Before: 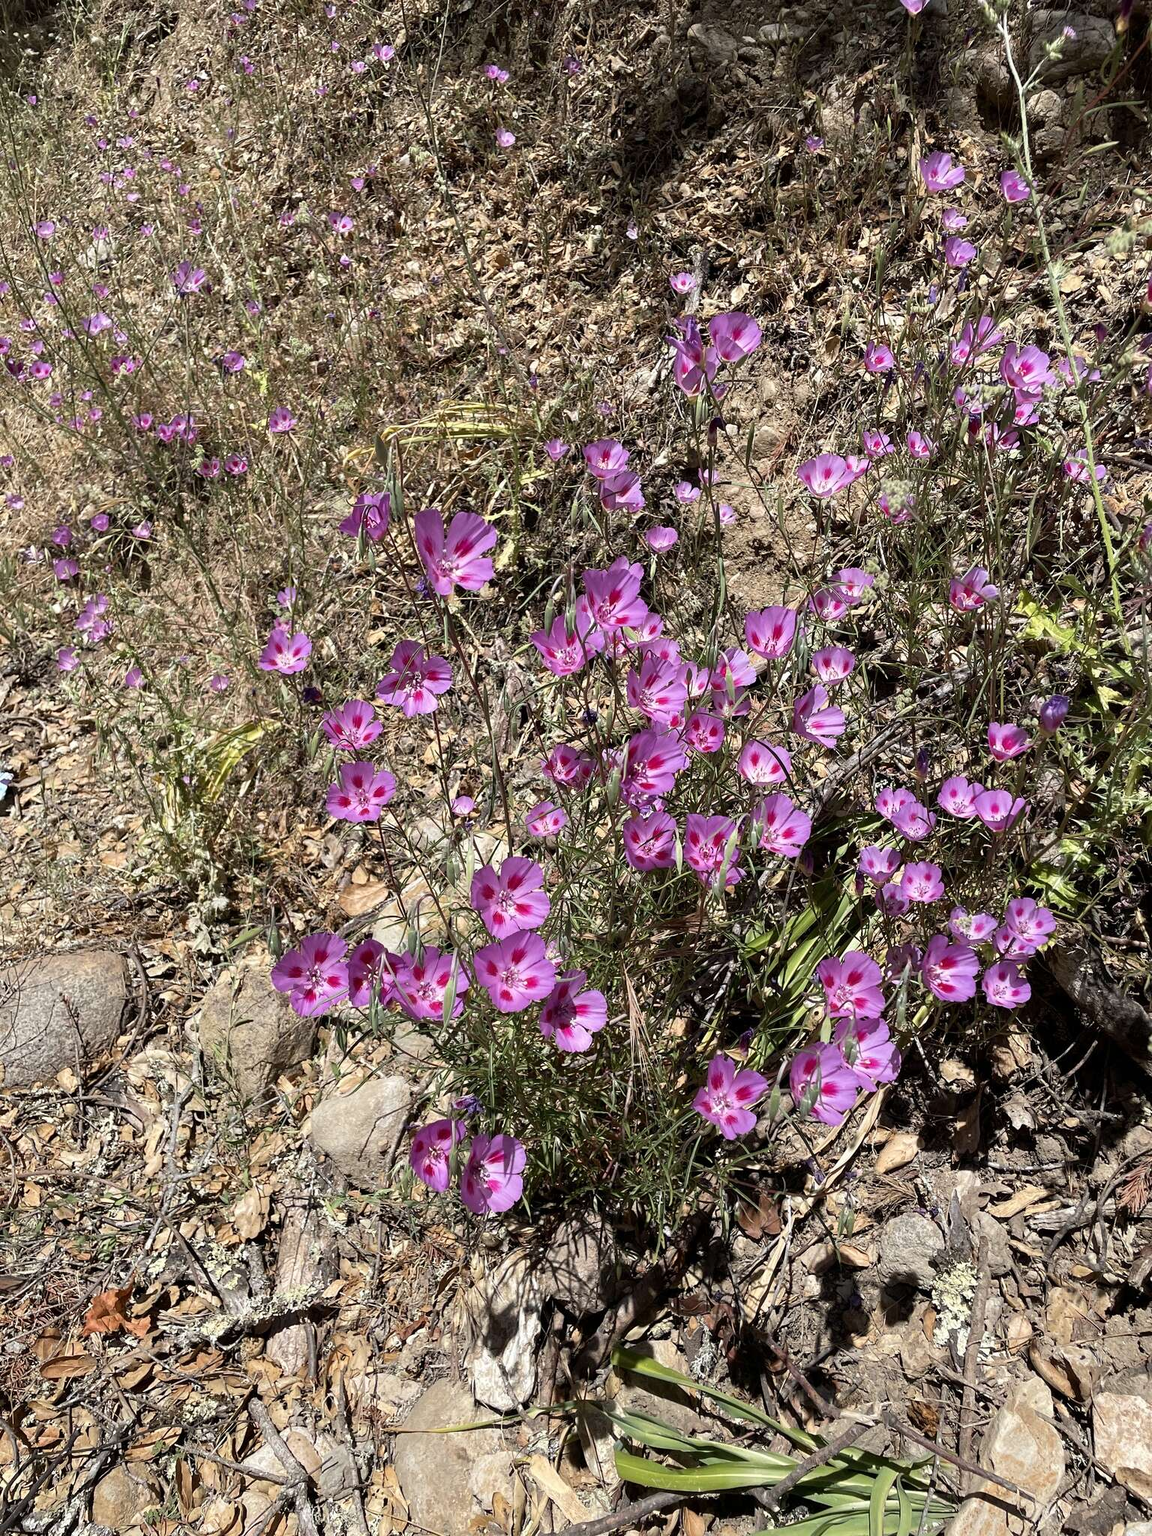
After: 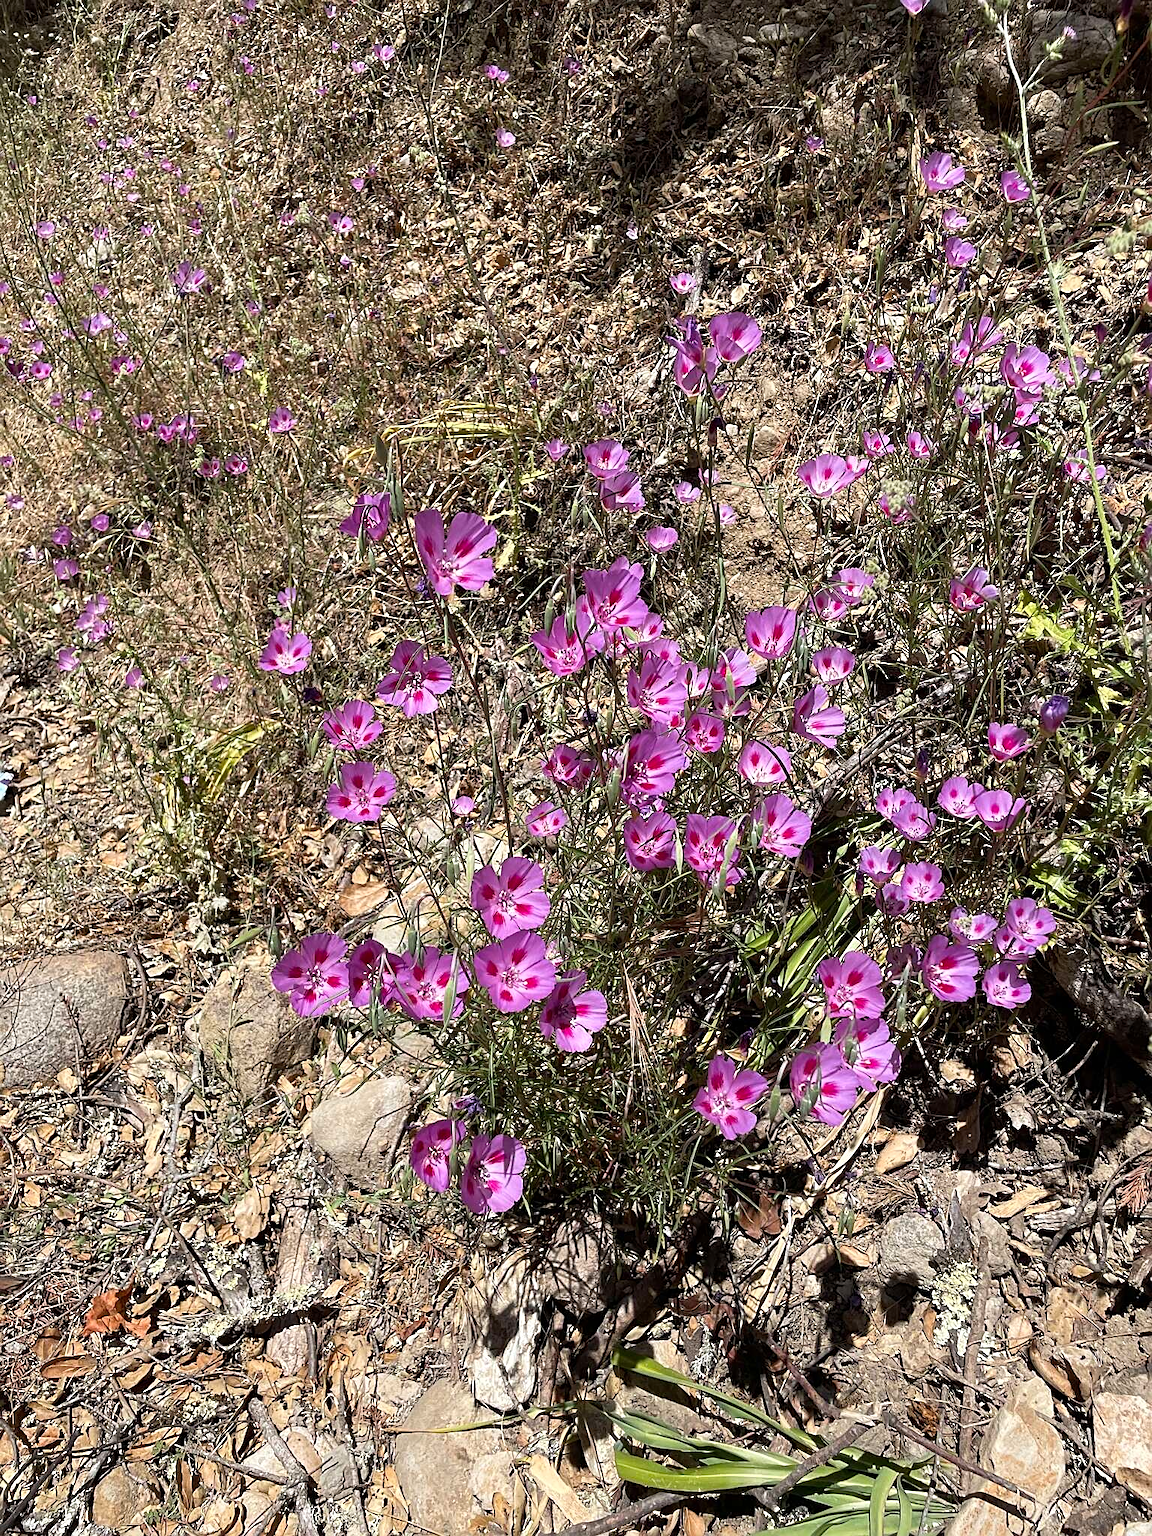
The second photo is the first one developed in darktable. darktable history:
sharpen: on, module defaults
shadows and highlights: shadows 0, highlights 40
